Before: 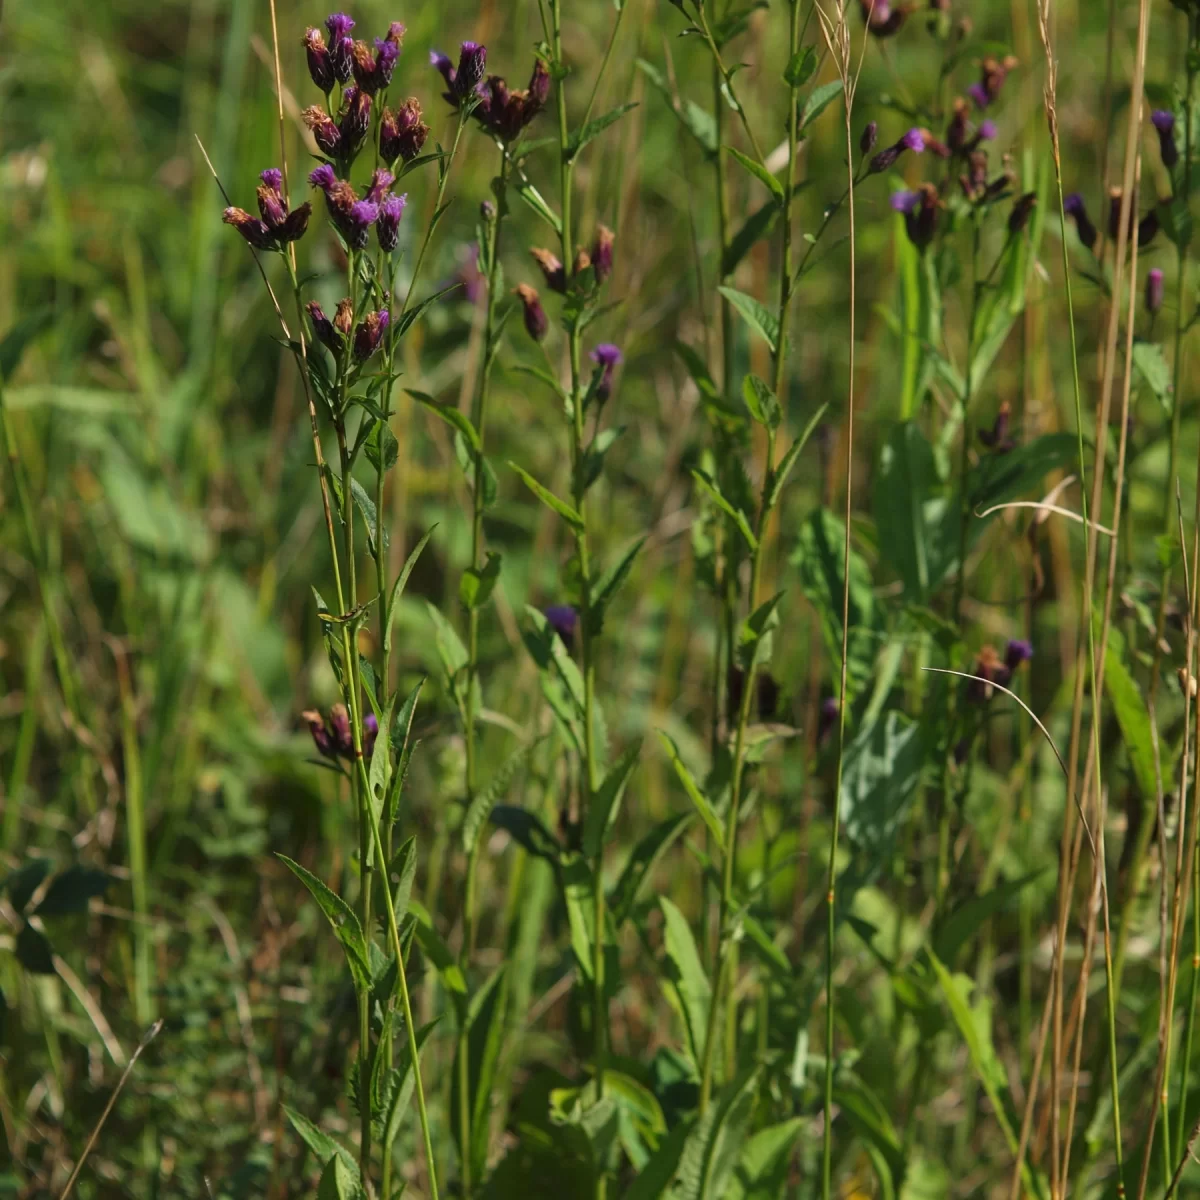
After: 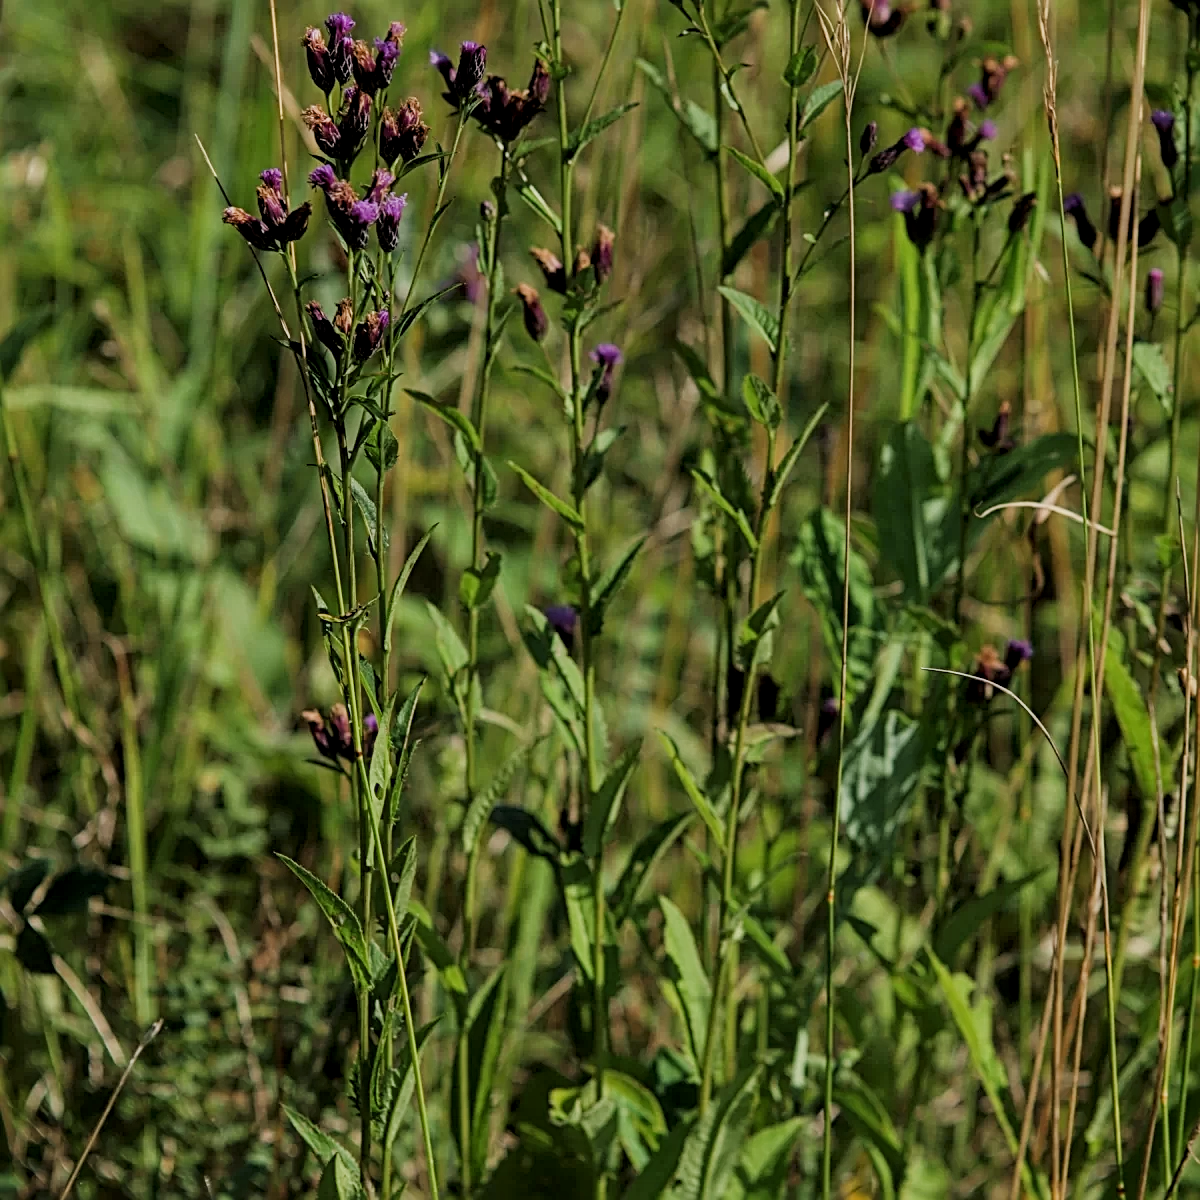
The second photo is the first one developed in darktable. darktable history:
filmic rgb: black relative exposure -7.26 EV, white relative exposure 5.08 EV, hardness 3.22
sharpen: radius 2.814, amount 0.712
local contrast: on, module defaults
